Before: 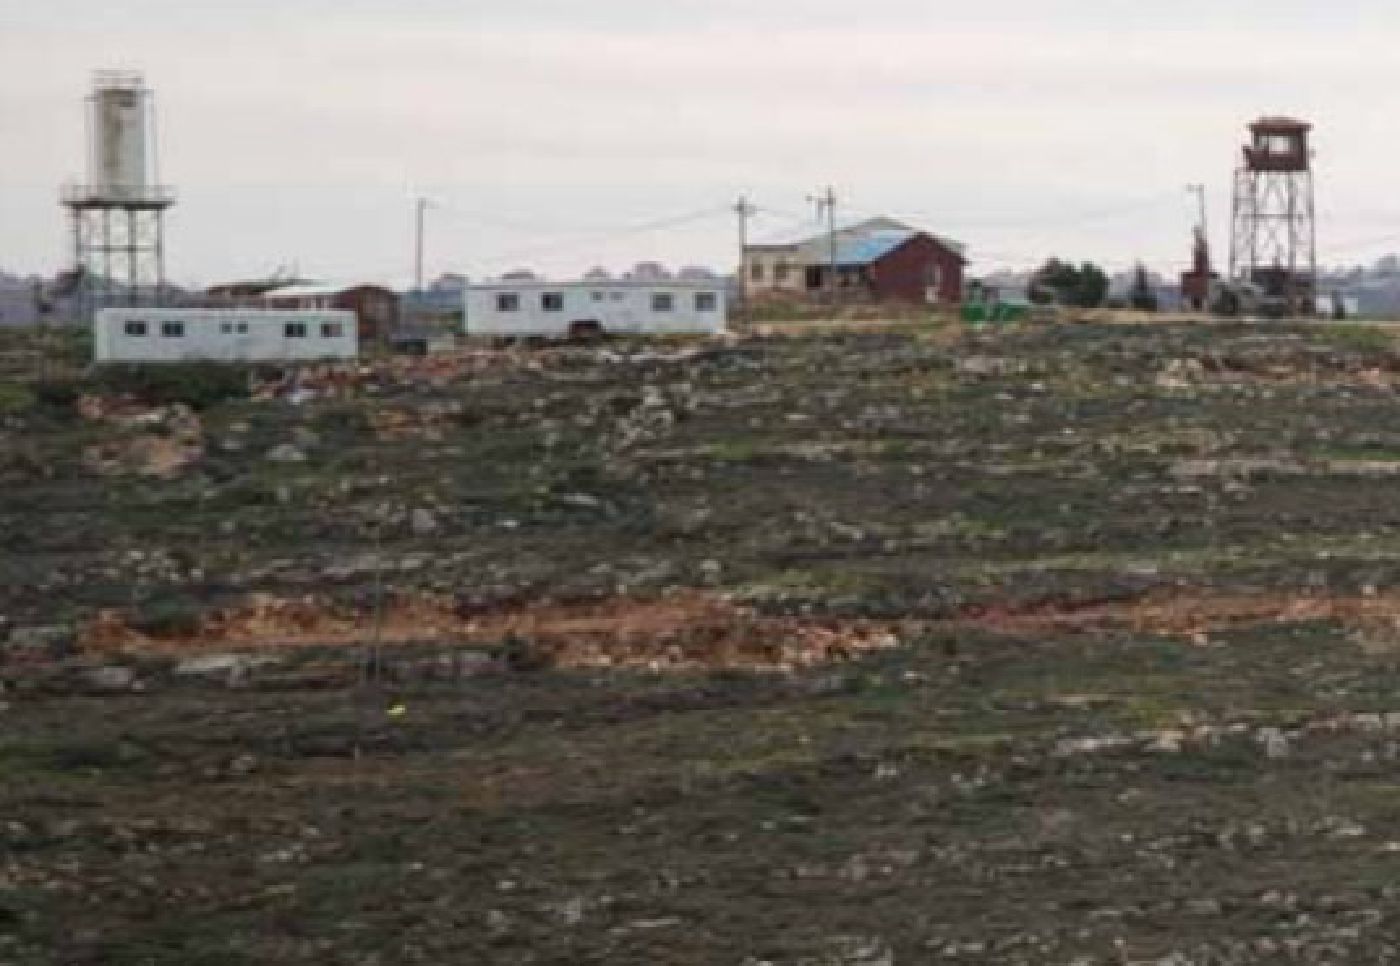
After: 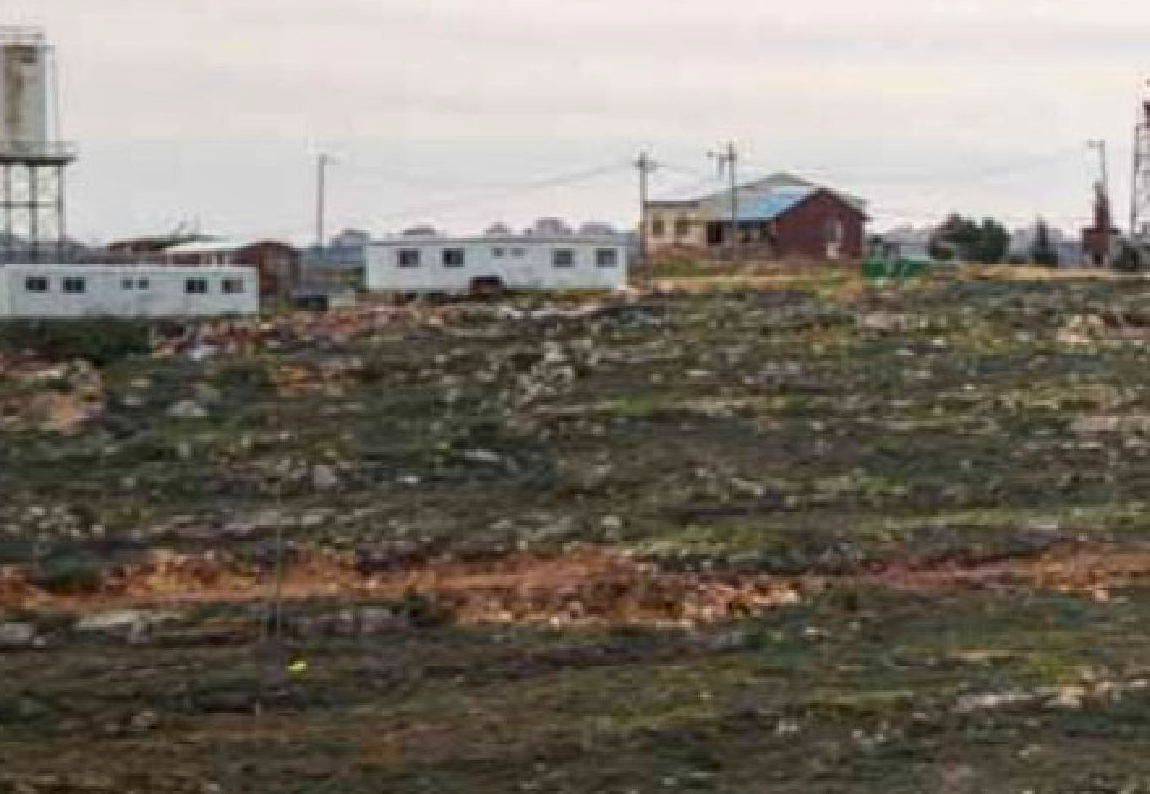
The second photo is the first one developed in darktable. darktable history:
local contrast: on, module defaults
crop and rotate: left 7.196%, top 4.574%, right 10.605%, bottom 13.178%
tone equalizer: on, module defaults
color zones: curves: ch0 [(0.224, 0.526) (0.75, 0.5)]; ch1 [(0.055, 0.526) (0.224, 0.761) (0.377, 0.526) (0.75, 0.5)]
